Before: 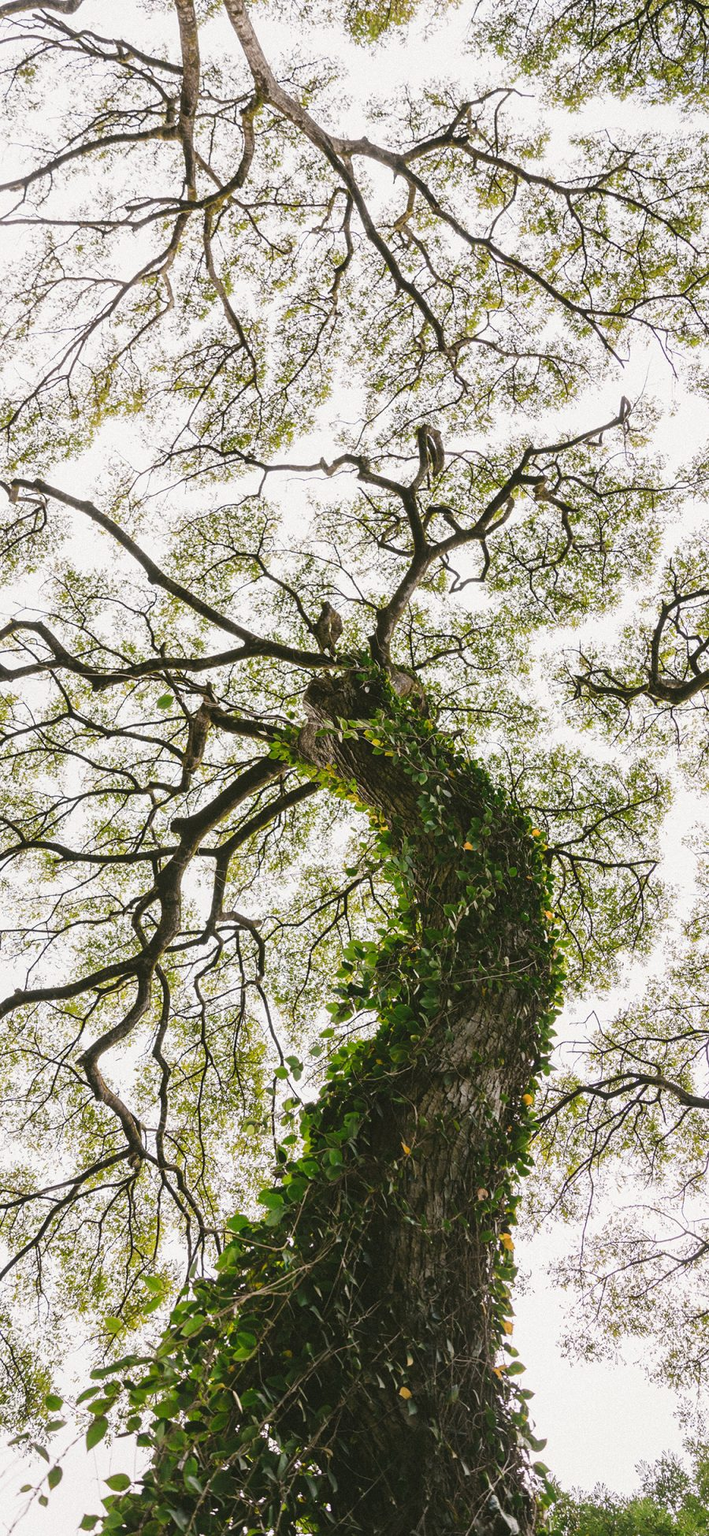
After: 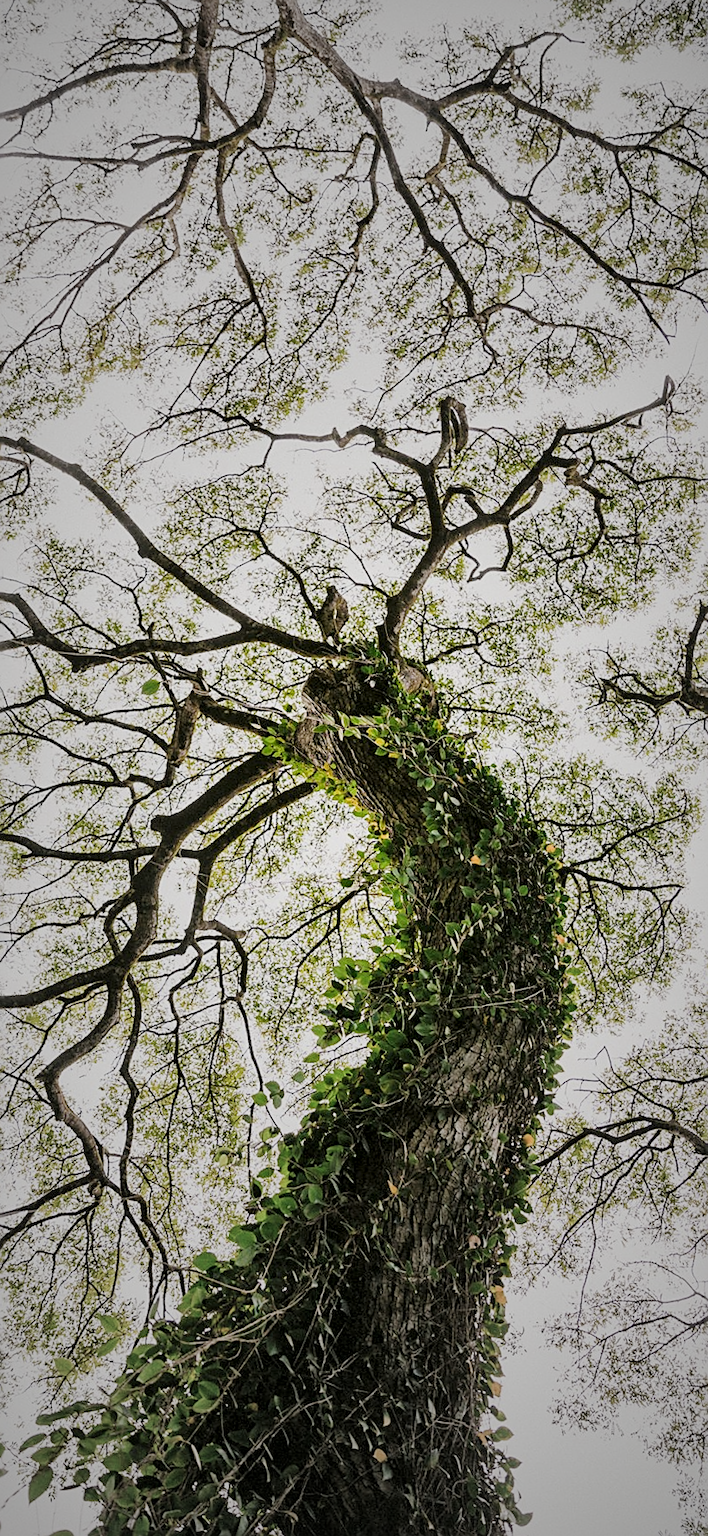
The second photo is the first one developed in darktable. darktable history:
sharpen: on, module defaults
crop and rotate: angle -2.55°
color calibration: gray › normalize channels true, illuminant same as pipeline (D50), adaptation XYZ, x 0.345, y 0.359, temperature 5004.2 K, gamut compression 0.025
exposure: black level correction 0, exposure 0.498 EV, compensate highlight preservation false
filmic rgb: black relative exposure -6.86 EV, white relative exposure 5.9 EV, hardness 2.71
local contrast: mode bilateral grid, contrast 25, coarseness 59, detail 152%, midtone range 0.2
vignetting: fall-off start 16.2%, fall-off radius 98.95%, width/height ratio 0.718
